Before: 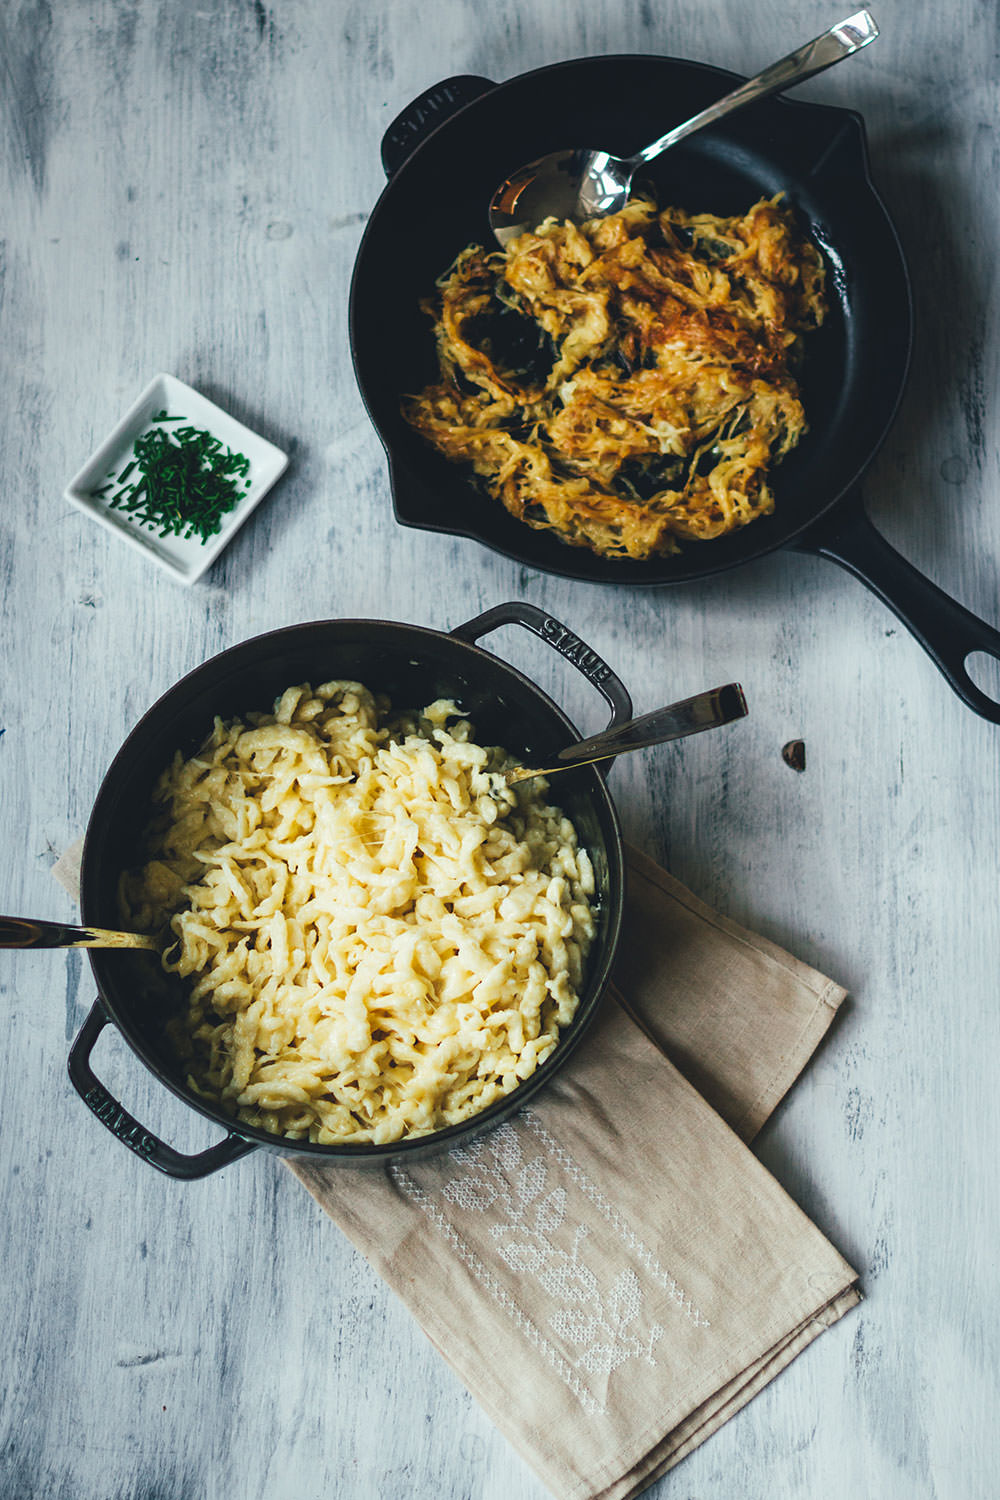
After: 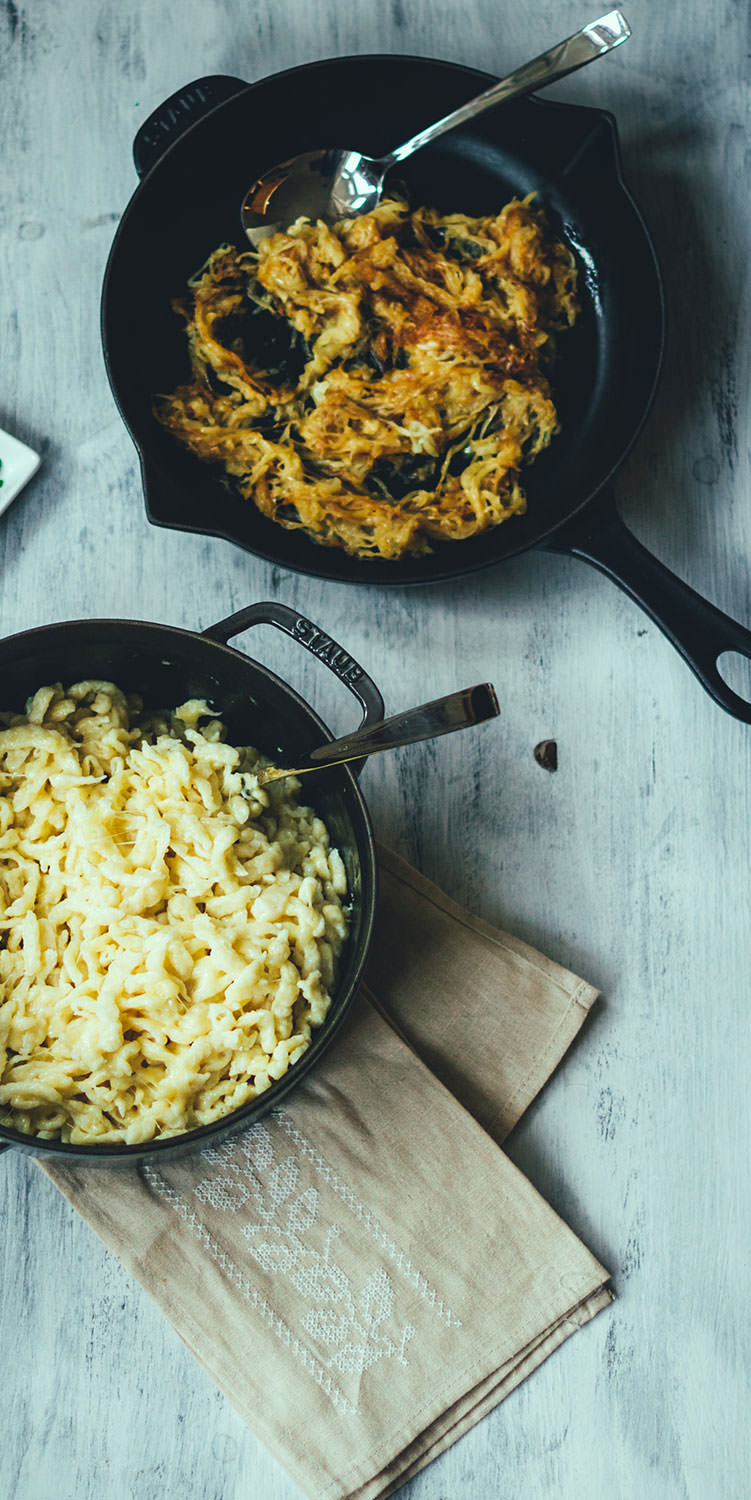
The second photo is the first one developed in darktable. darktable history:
crop and rotate: left 24.831%
color correction: highlights a* -6.66, highlights b* 0.373
